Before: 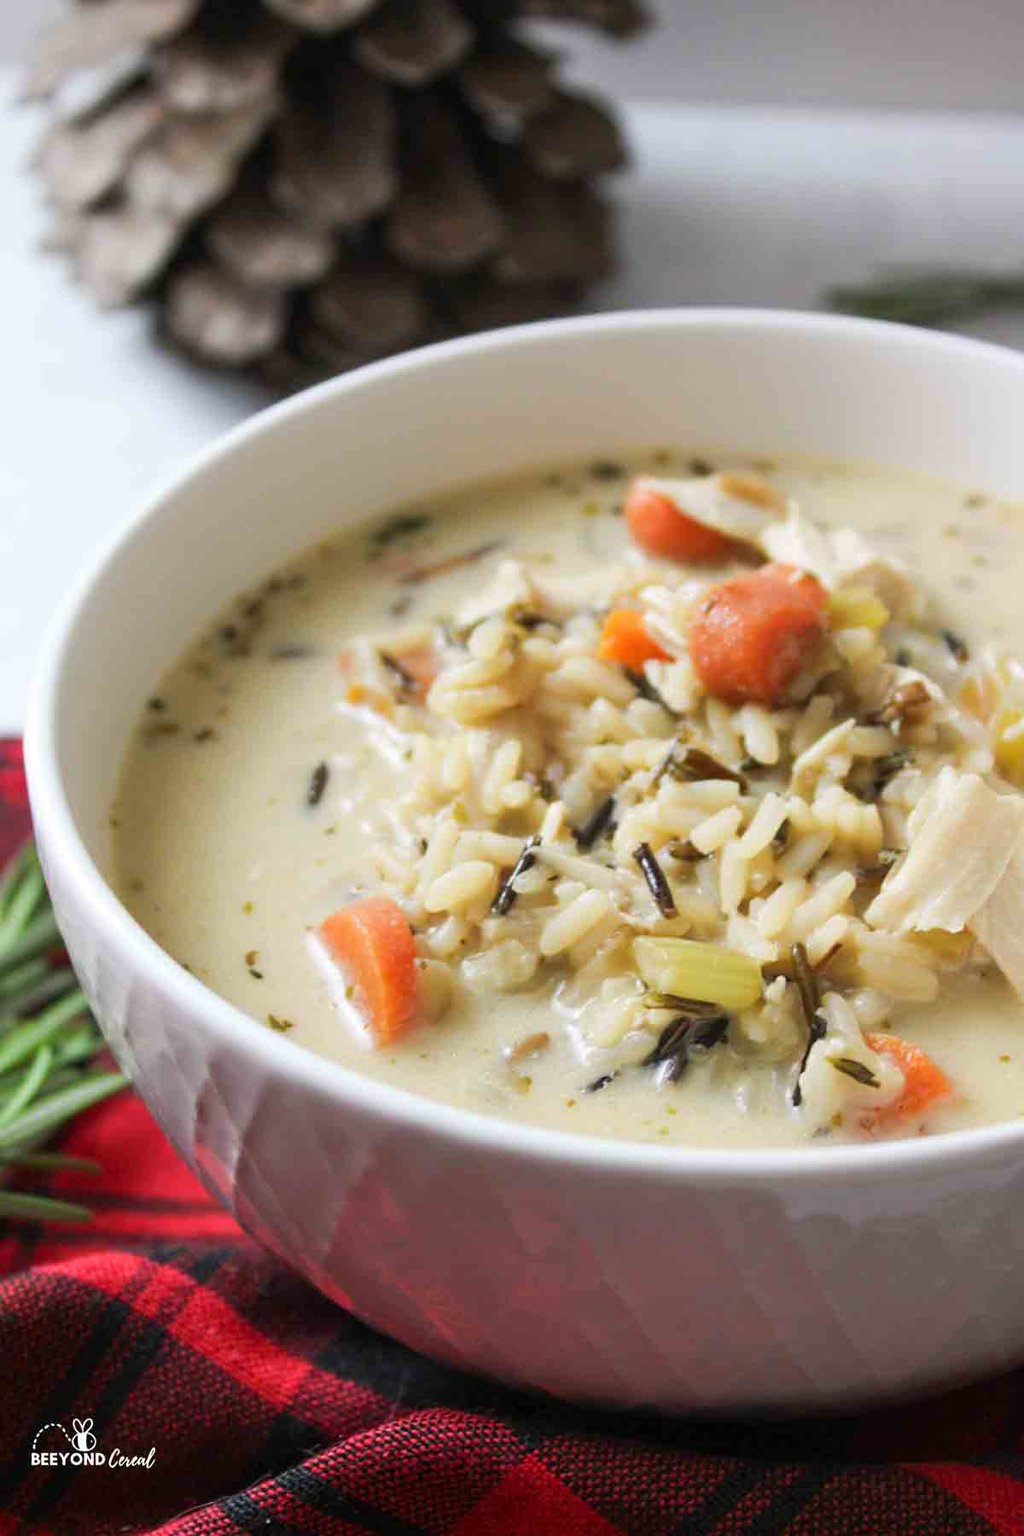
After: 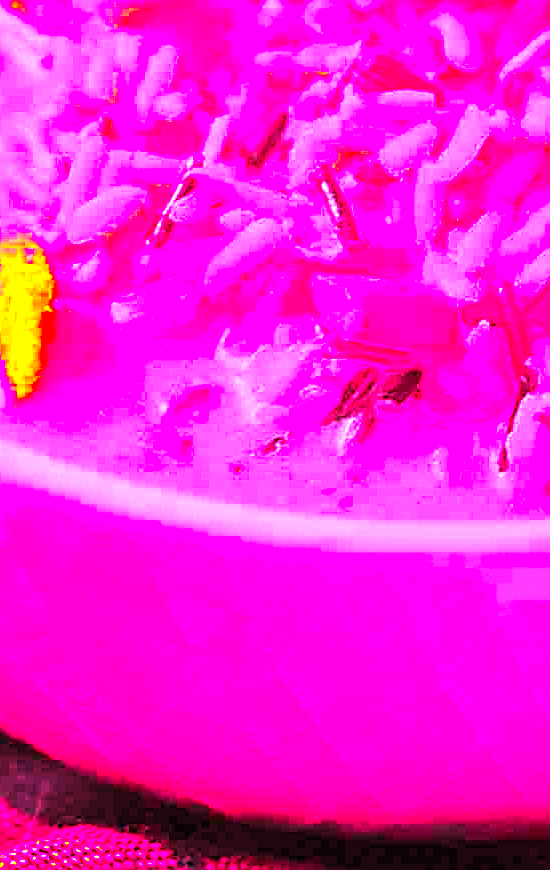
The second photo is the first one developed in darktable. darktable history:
color zones: curves: ch1 [(0.263, 0.53) (0.376, 0.287) (0.487, 0.512) (0.748, 0.547) (1, 0.513)]; ch2 [(0.262, 0.45) (0.751, 0.477)], mix 31.98%
sharpen: on, module defaults
crop: left 35.976%, top 45.819%, right 18.162%, bottom 5.807%
white balance: red 4.26, blue 1.802
